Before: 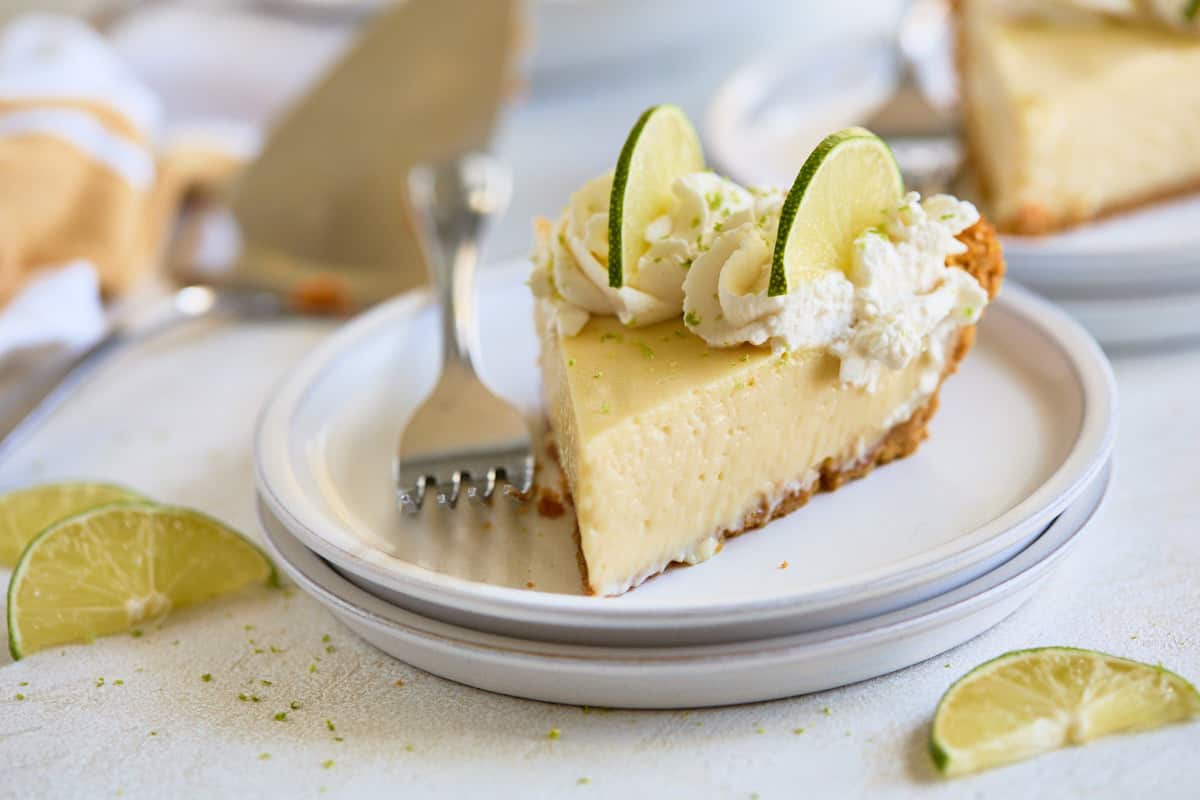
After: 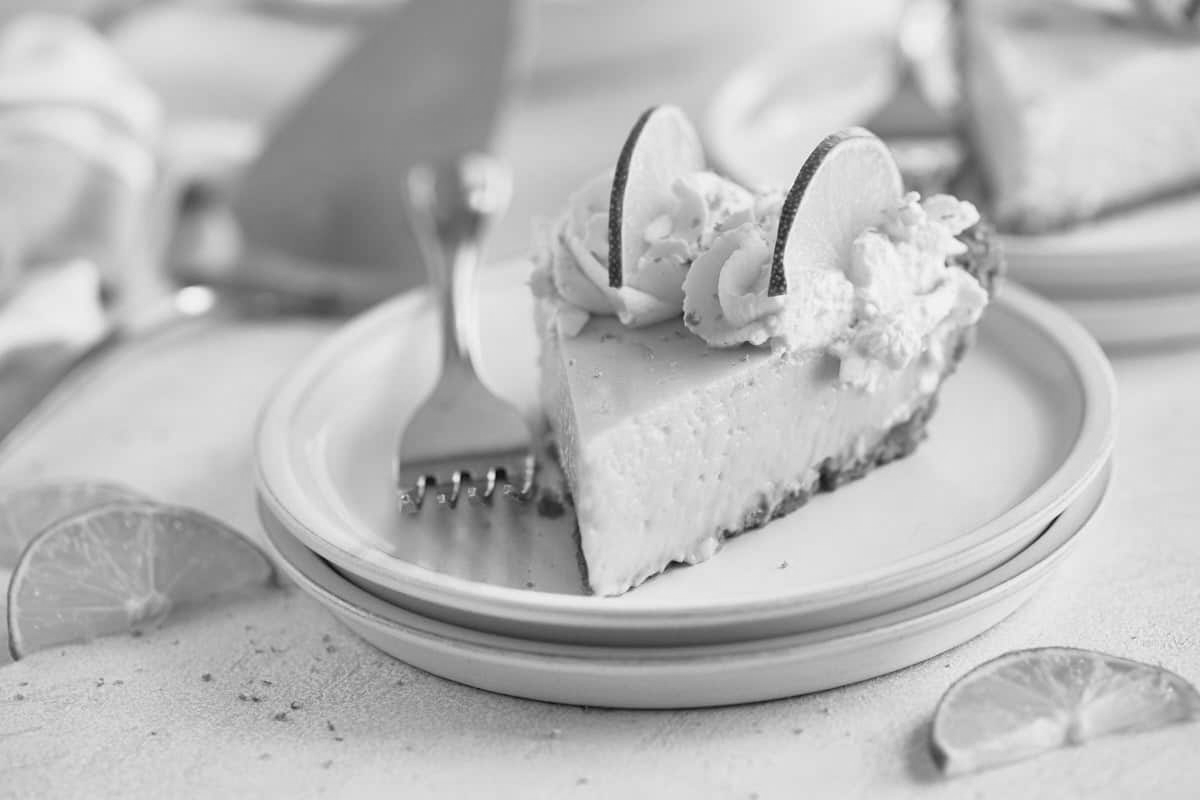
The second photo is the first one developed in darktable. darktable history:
monochrome: on, module defaults
white balance: red 0.983, blue 1.036
